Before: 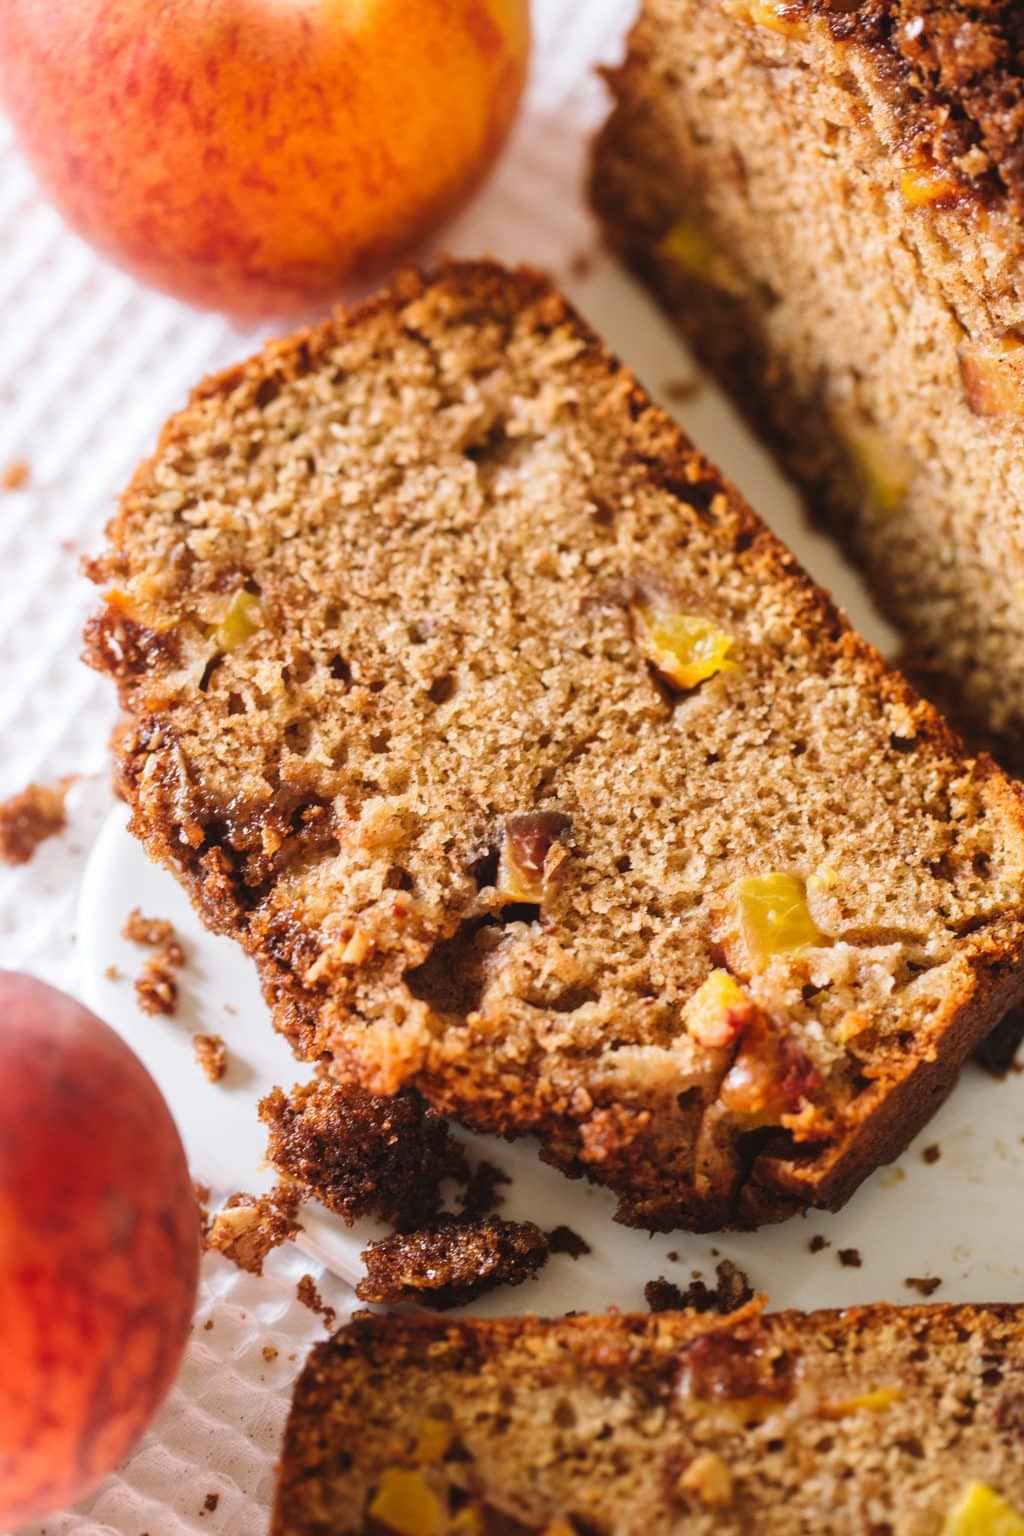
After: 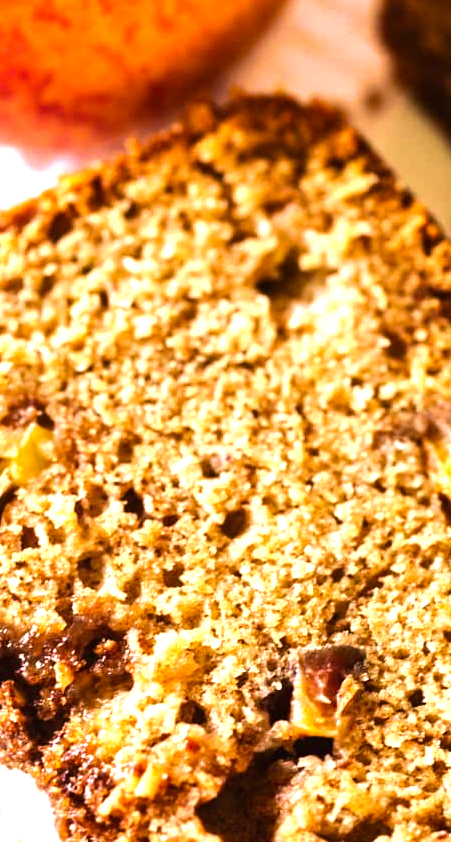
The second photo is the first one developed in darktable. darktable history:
crop: left 20.248%, top 10.86%, right 35.675%, bottom 34.321%
tone equalizer: -8 EV -0.75 EV, -7 EV -0.7 EV, -6 EV -0.6 EV, -5 EV -0.4 EV, -3 EV 0.4 EV, -2 EV 0.6 EV, -1 EV 0.7 EV, +0 EV 0.75 EV, edges refinement/feathering 500, mask exposure compensation -1.57 EV, preserve details no
contrast brightness saturation: contrast 0.03, brightness -0.04
exposure: exposure 0.3 EV, compensate highlight preservation false
velvia: strength 67.07%, mid-tones bias 0.972
color balance rgb: perceptual saturation grading › global saturation 10%, global vibrance 10%
haze removal: compatibility mode true, adaptive false
